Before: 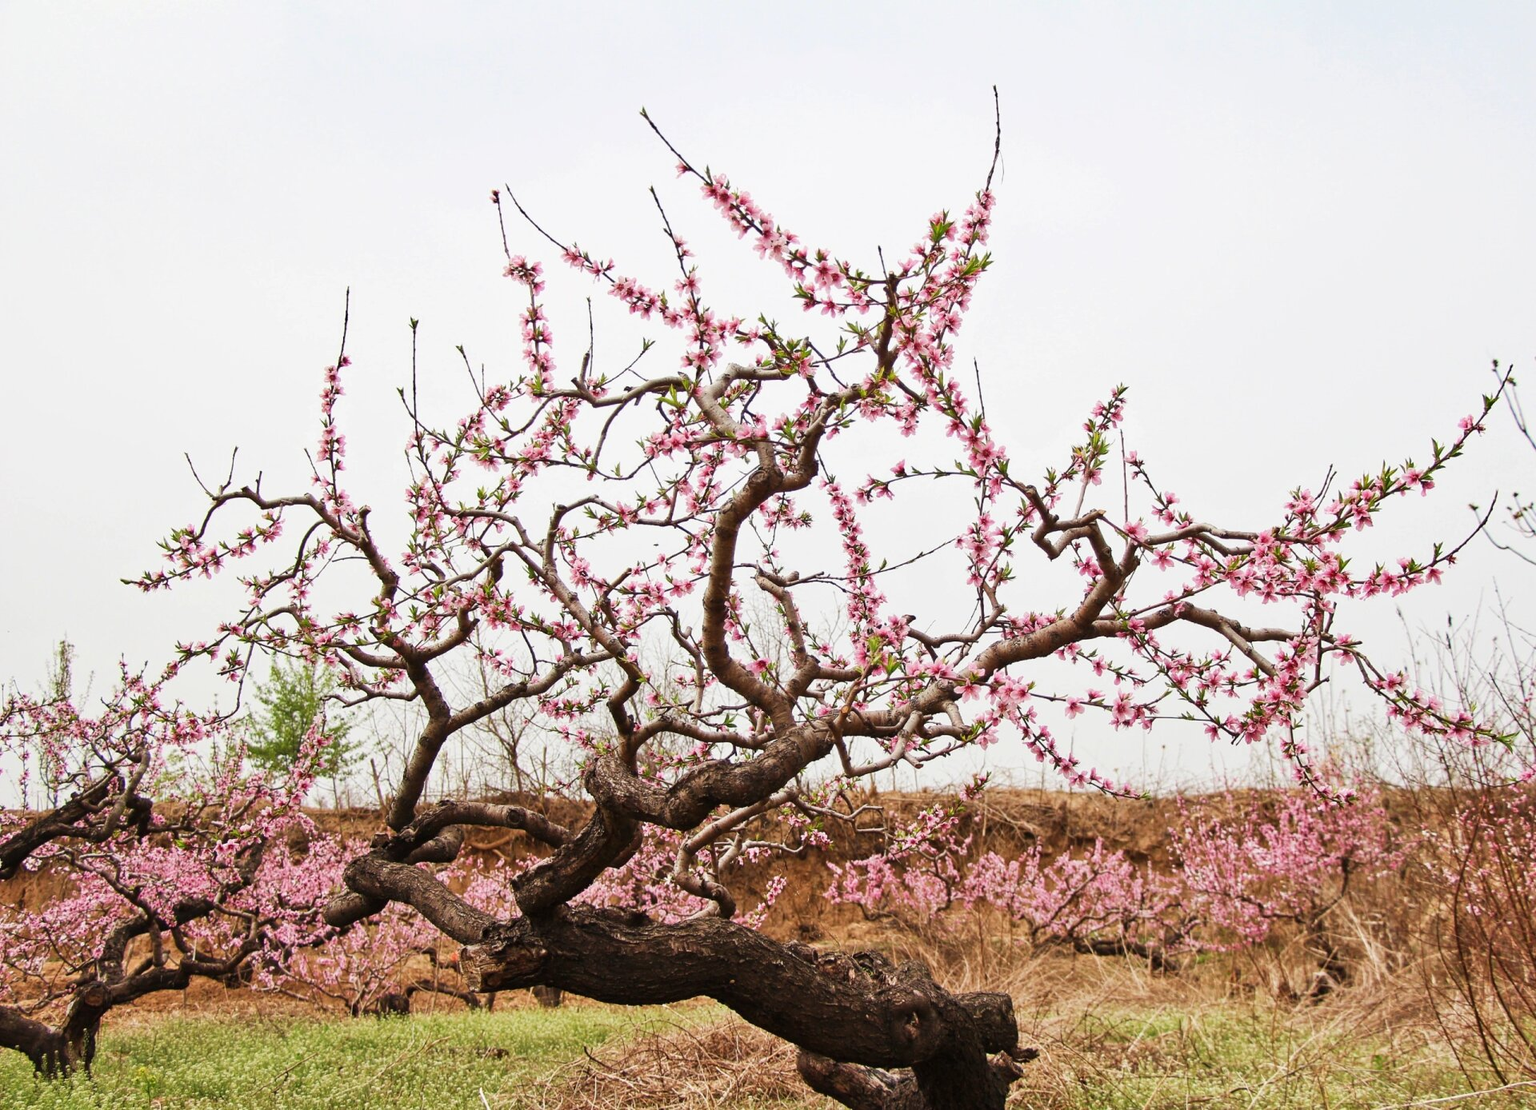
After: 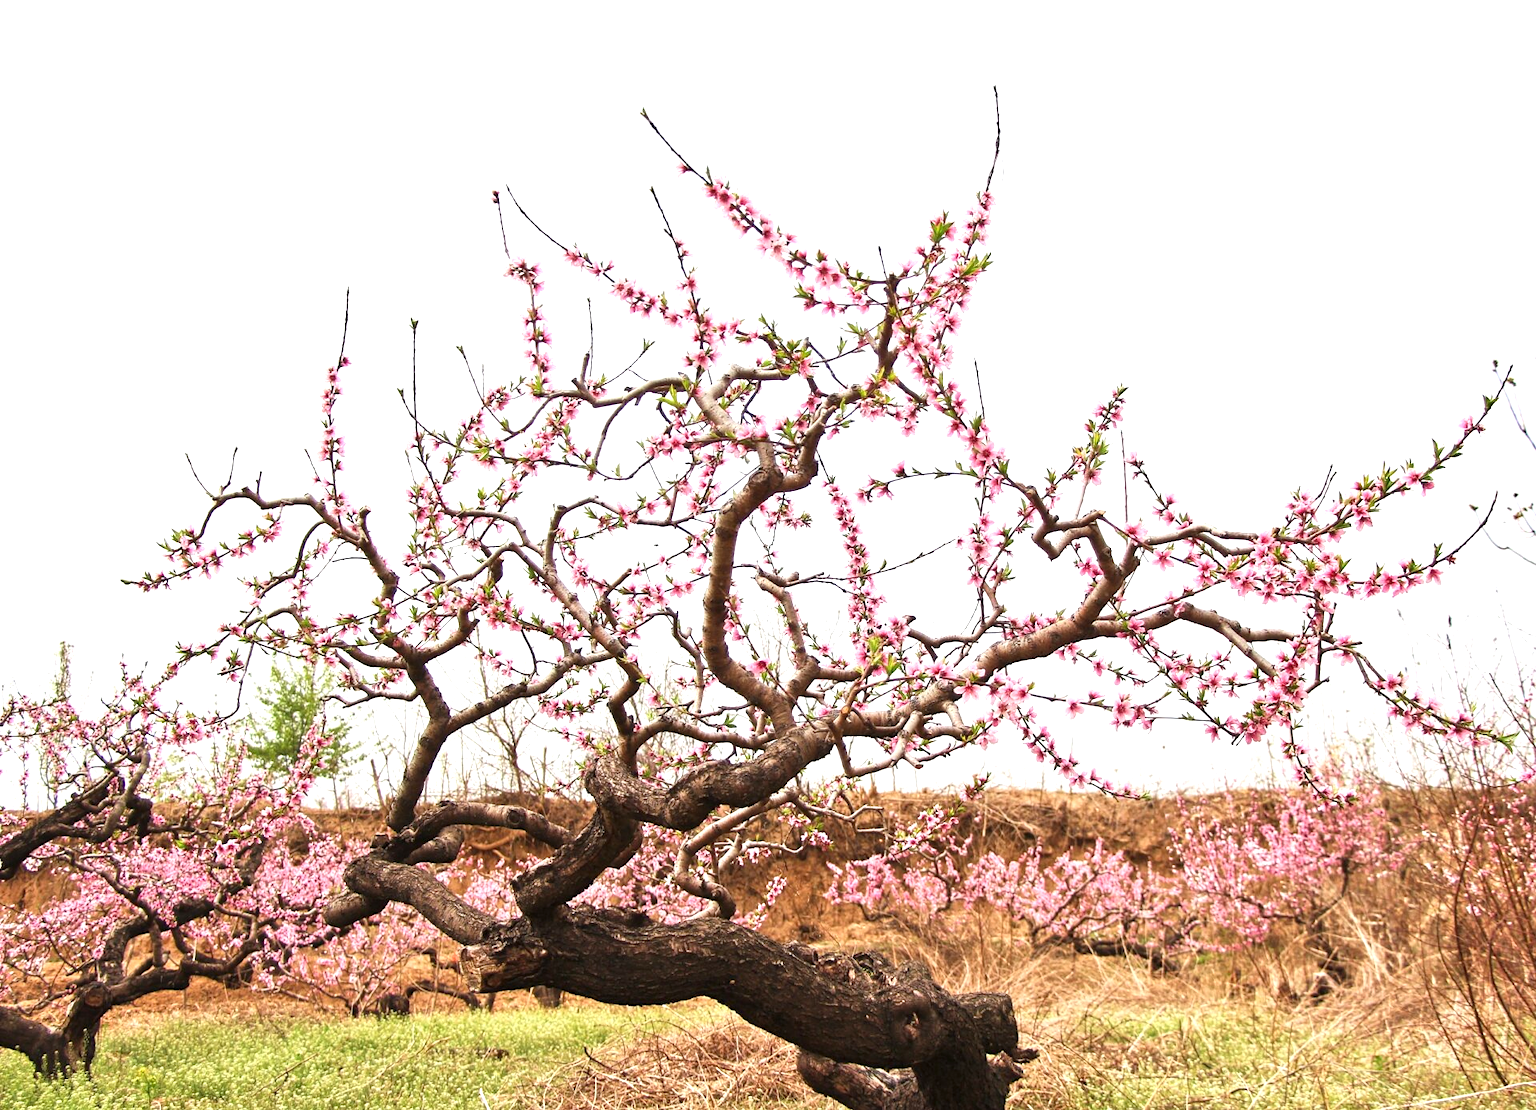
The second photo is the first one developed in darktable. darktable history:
exposure: exposure 0.773 EV, compensate highlight preservation false
